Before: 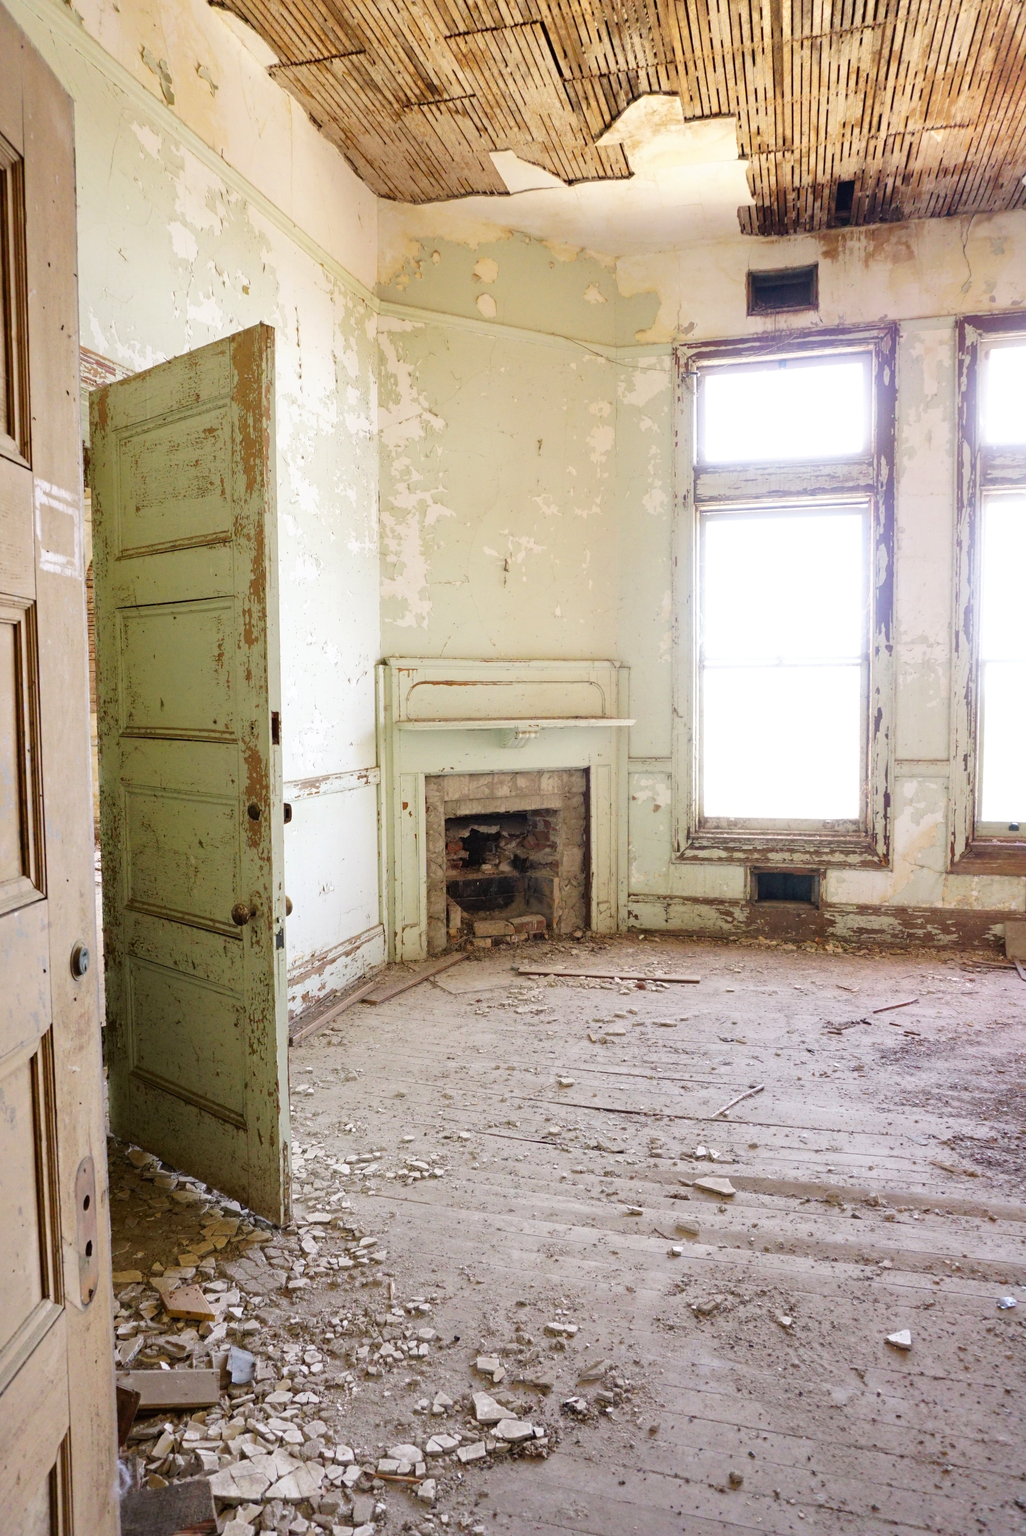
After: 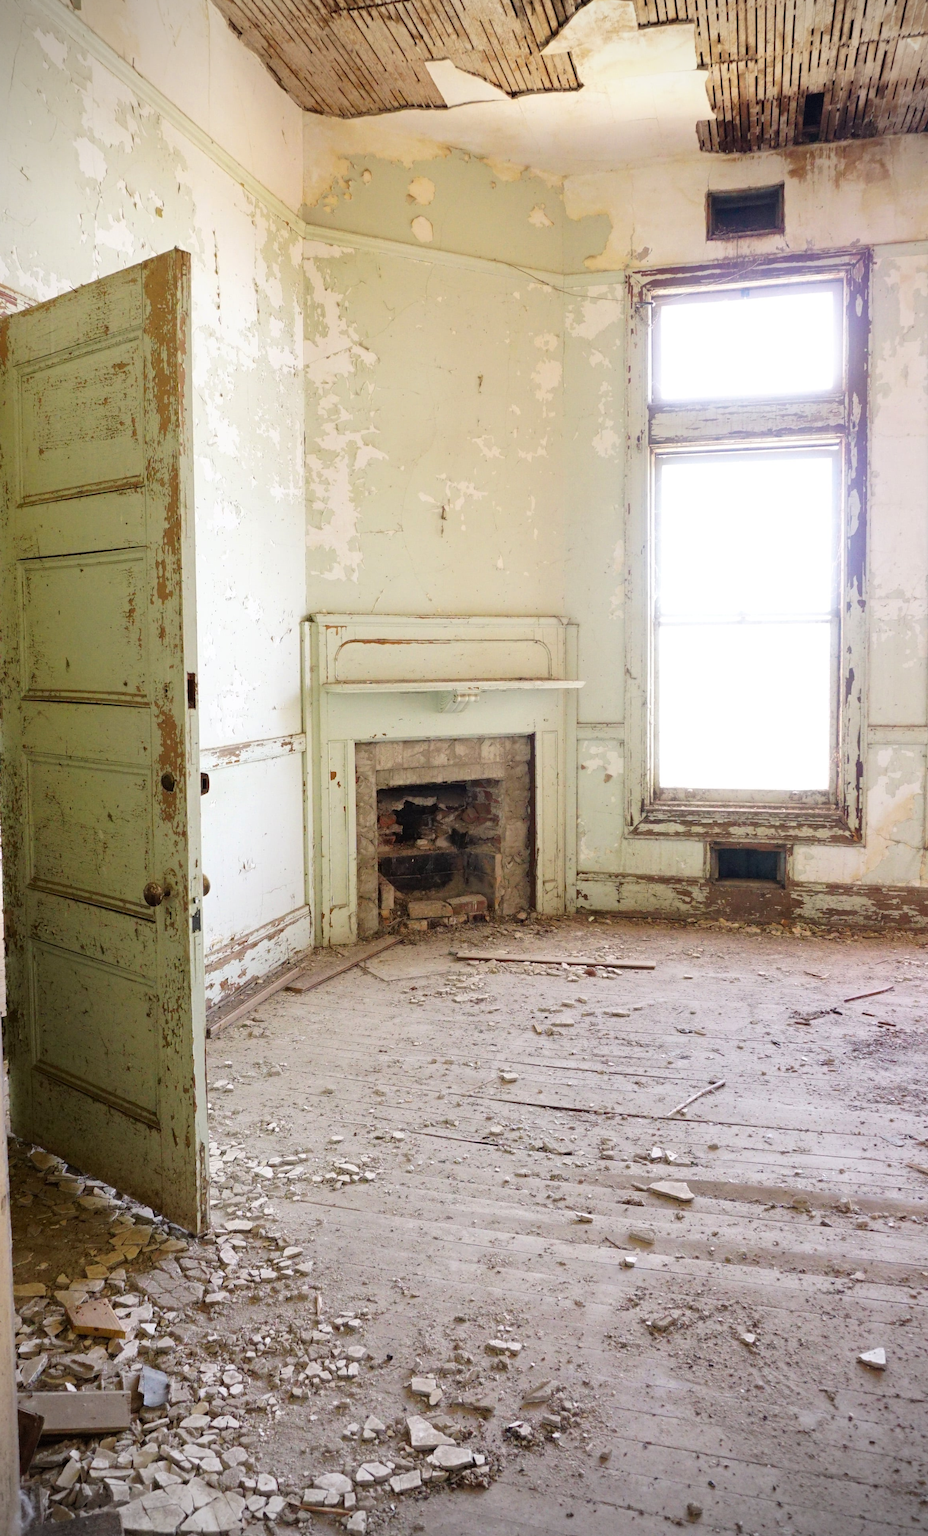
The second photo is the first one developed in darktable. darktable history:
tone equalizer: on, module defaults
crop: left 9.807%, top 6.259%, right 7.334%, bottom 2.177%
vignetting: dithering 8-bit output, unbound false
